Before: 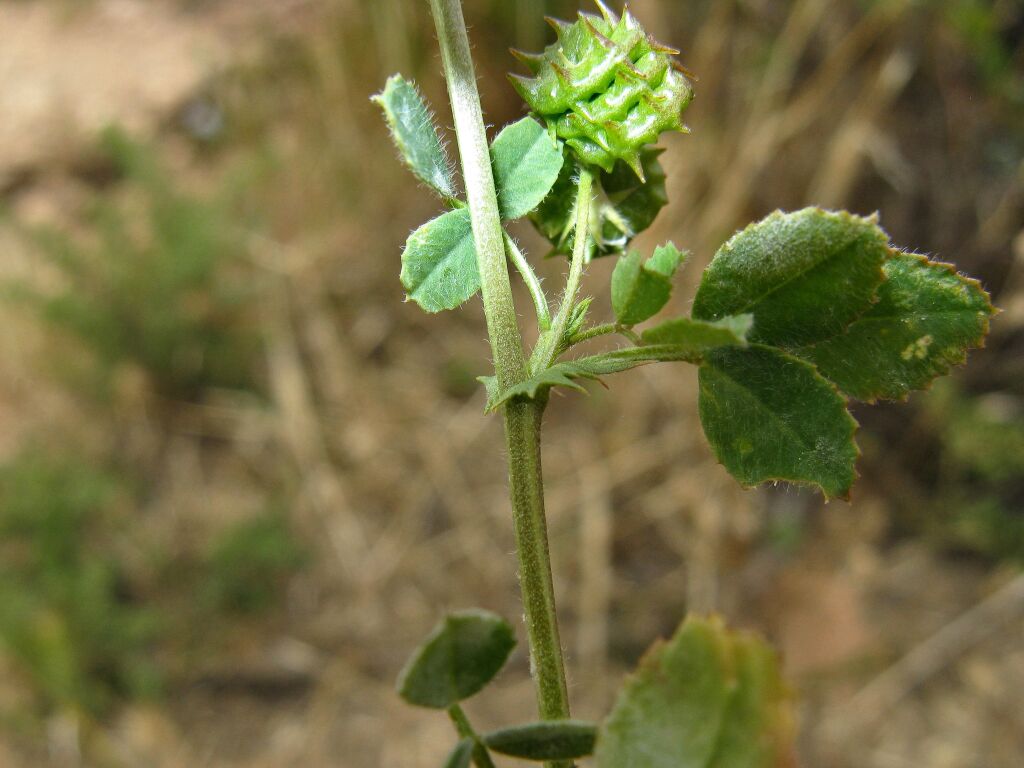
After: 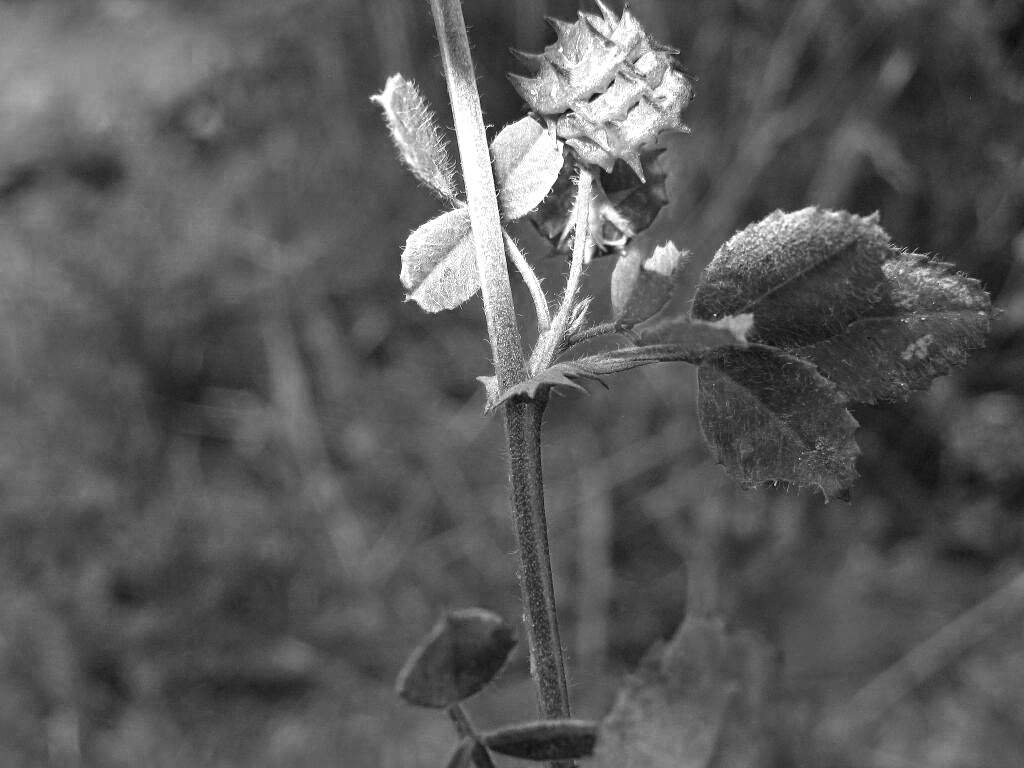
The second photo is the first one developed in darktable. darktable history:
color zones: curves: ch0 [(0.002, 0.429) (0.121, 0.212) (0.198, 0.113) (0.276, 0.344) (0.331, 0.541) (0.41, 0.56) (0.482, 0.289) (0.619, 0.227) (0.721, 0.18) (0.821, 0.435) (0.928, 0.555) (1, 0.587)]; ch1 [(0, 0) (0.143, 0) (0.286, 0) (0.429, 0) (0.571, 0) (0.714, 0) (0.857, 0)]
sharpen: on, module defaults
local contrast: on, module defaults
